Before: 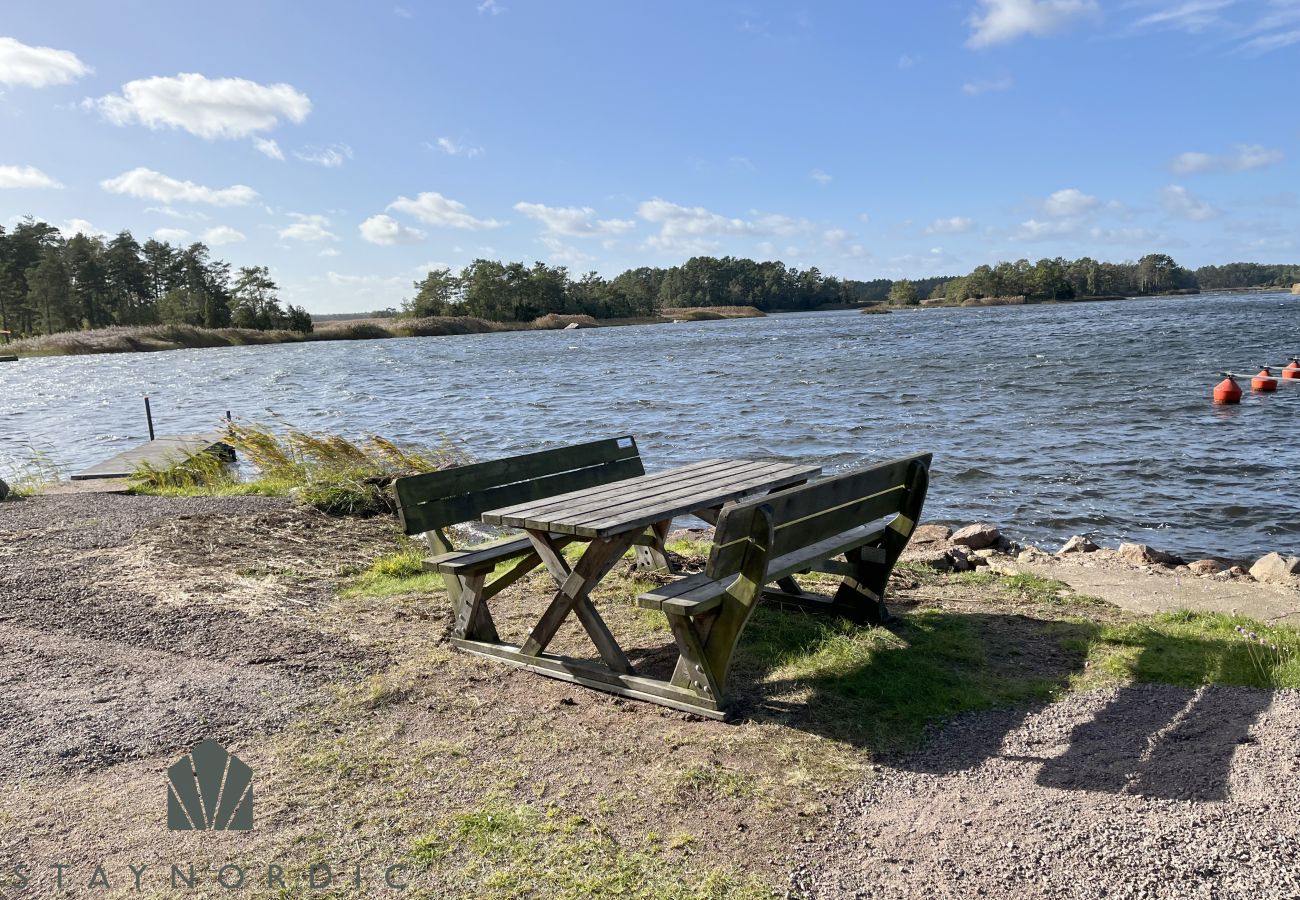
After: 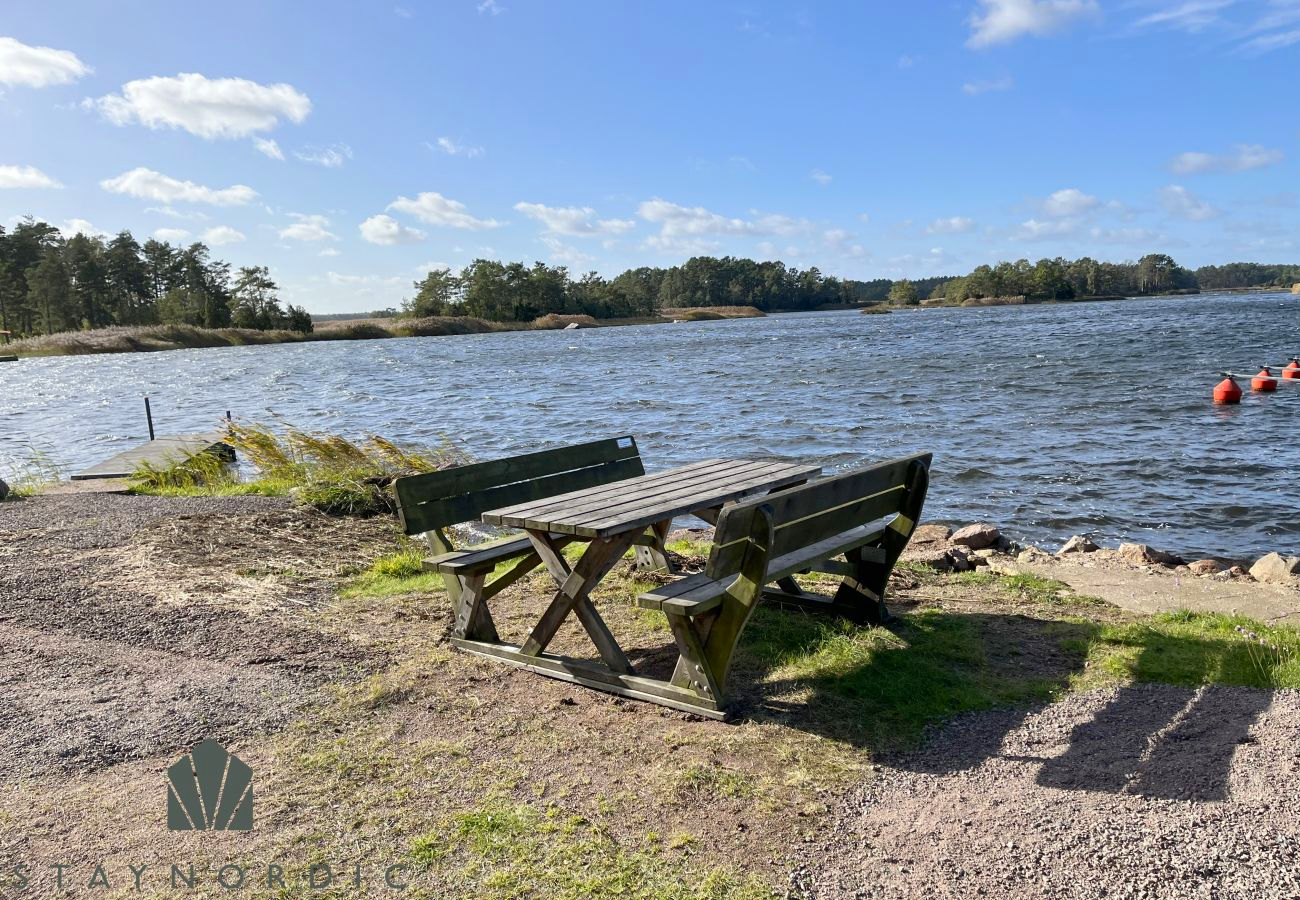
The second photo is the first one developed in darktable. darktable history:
contrast brightness saturation: saturation 0.178
